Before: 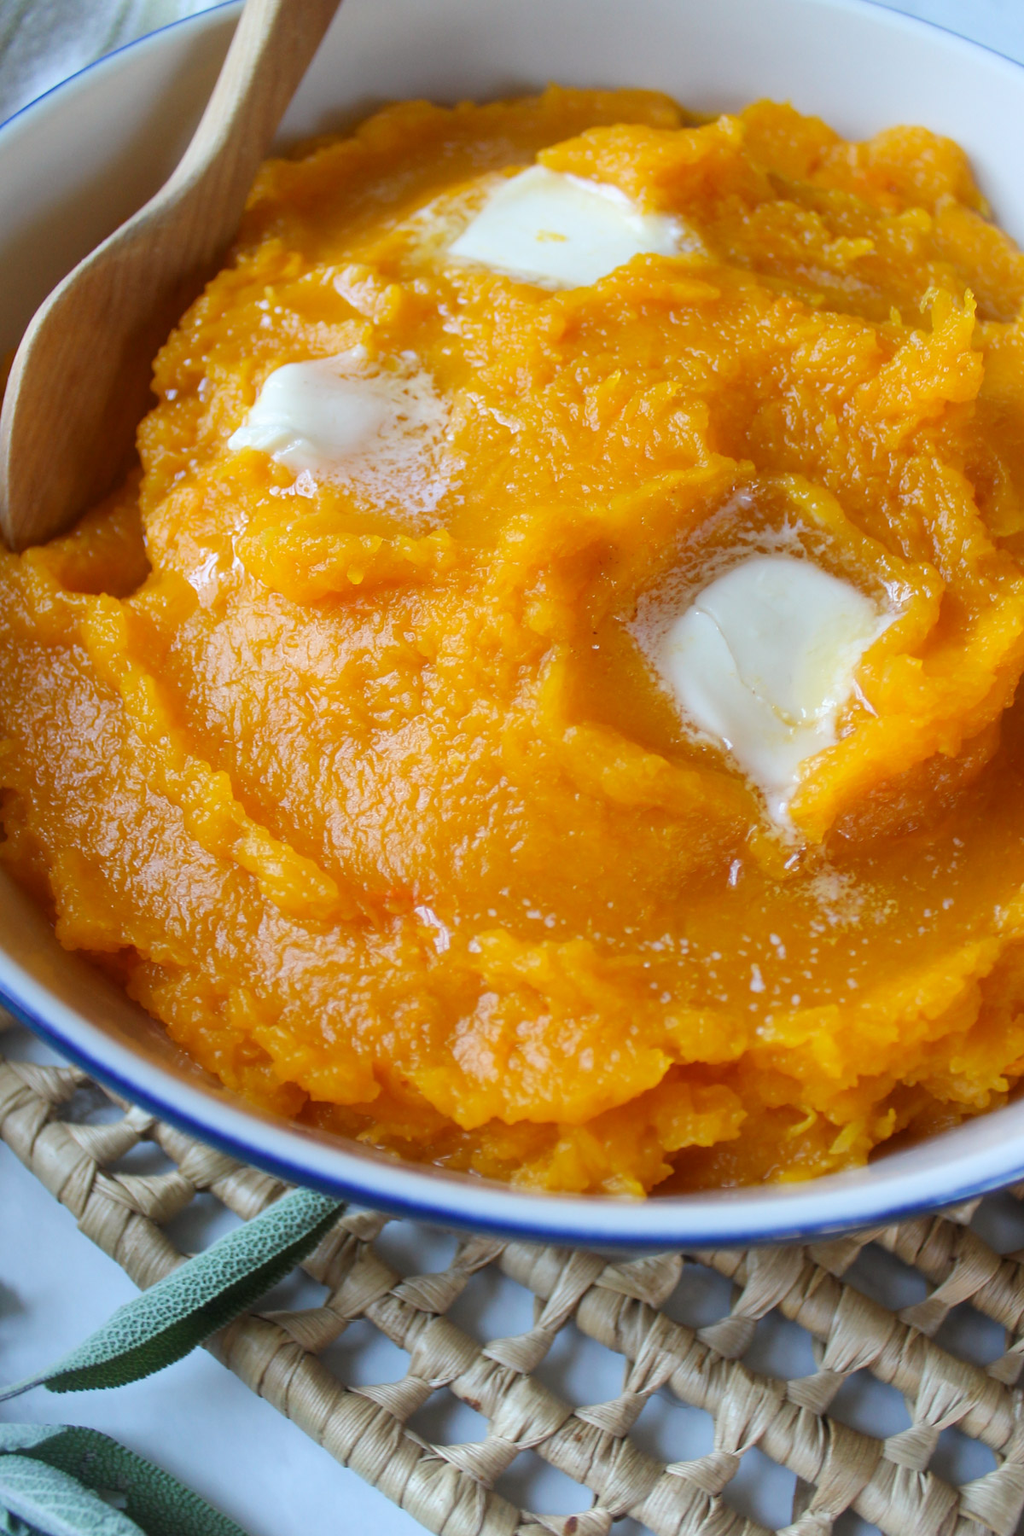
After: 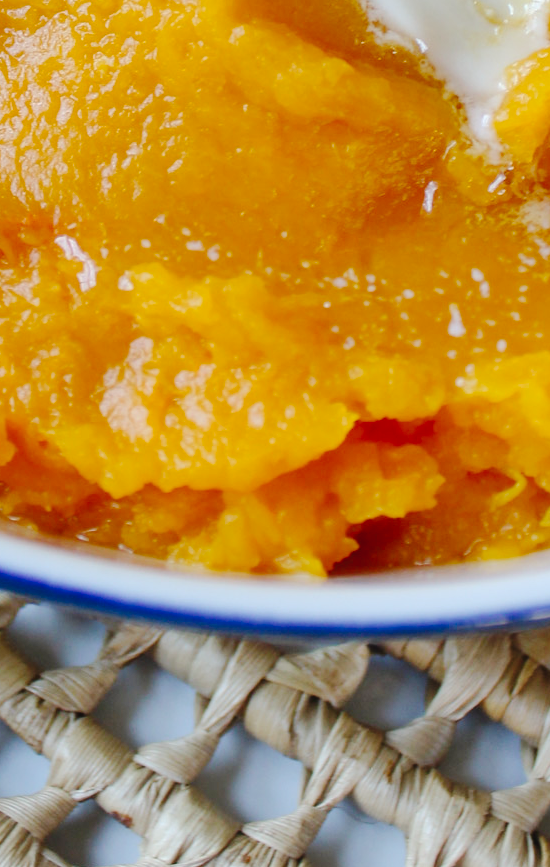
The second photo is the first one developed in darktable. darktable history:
crop: left 35.983%, top 45.927%, right 18.136%, bottom 5.897%
tone curve: curves: ch0 [(0, 0) (0.003, 0.036) (0.011, 0.039) (0.025, 0.039) (0.044, 0.043) (0.069, 0.05) (0.1, 0.072) (0.136, 0.102) (0.177, 0.144) (0.224, 0.204) (0.277, 0.288) (0.335, 0.384) (0.399, 0.477) (0.468, 0.575) (0.543, 0.652) (0.623, 0.724) (0.709, 0.785) (0.801, 0.851) (0.898, 0.915) (1, 1)], preserve colors none
shadows and highlights: shadows 39.85, highlights -54.59, low approximation 0.01, soften with gaussian
